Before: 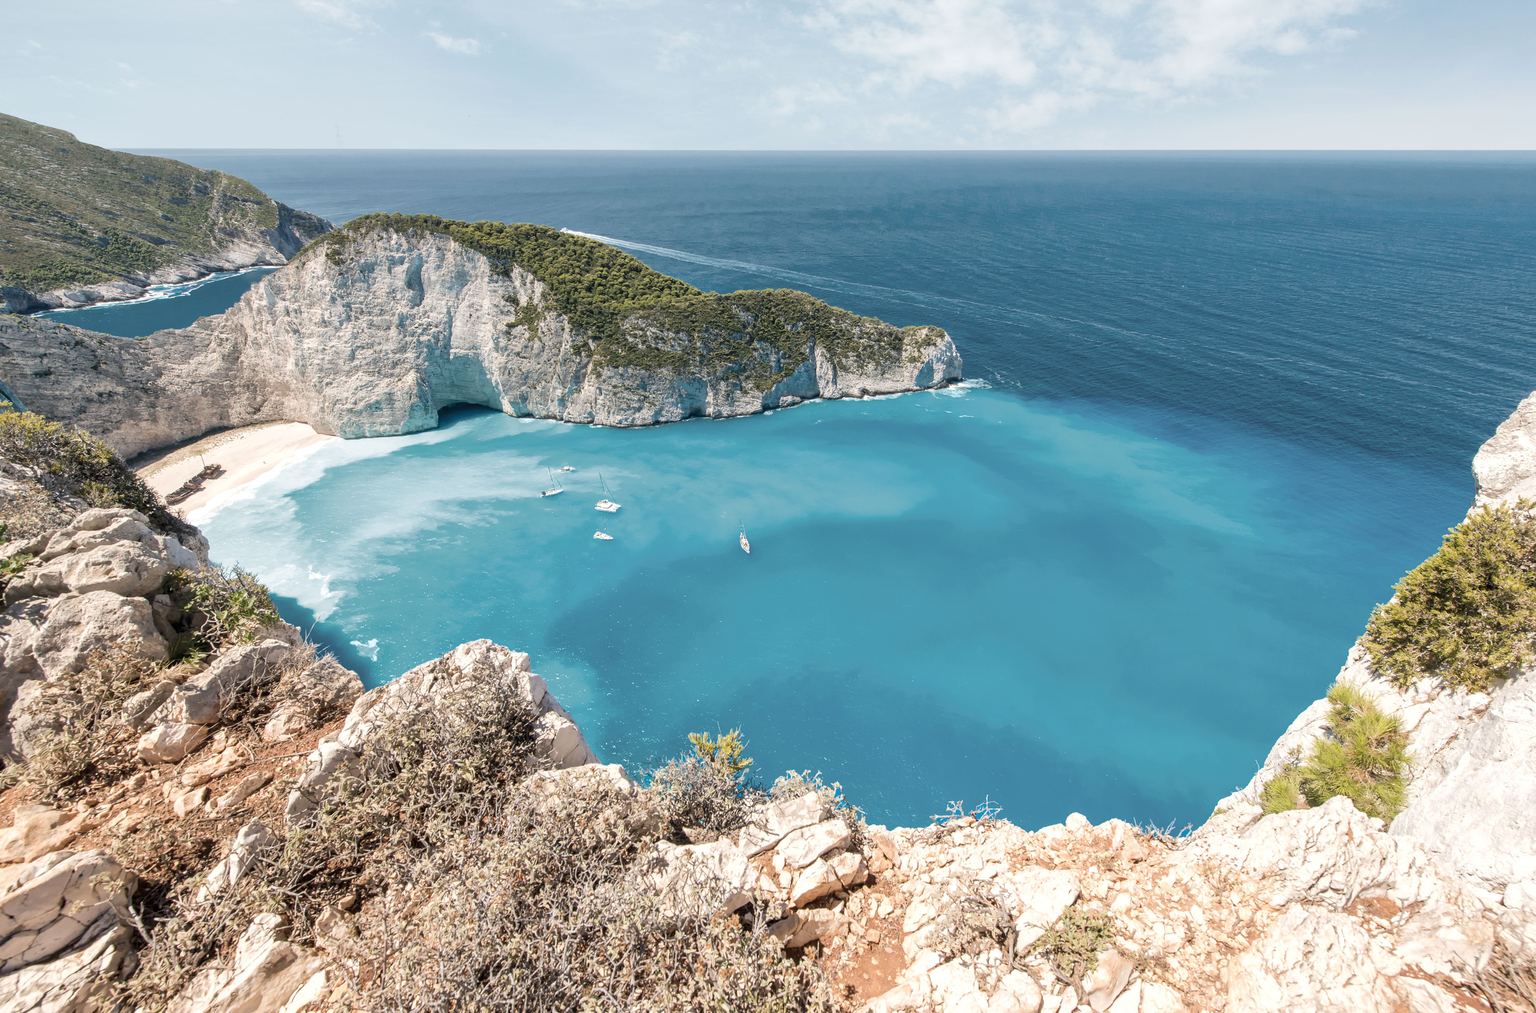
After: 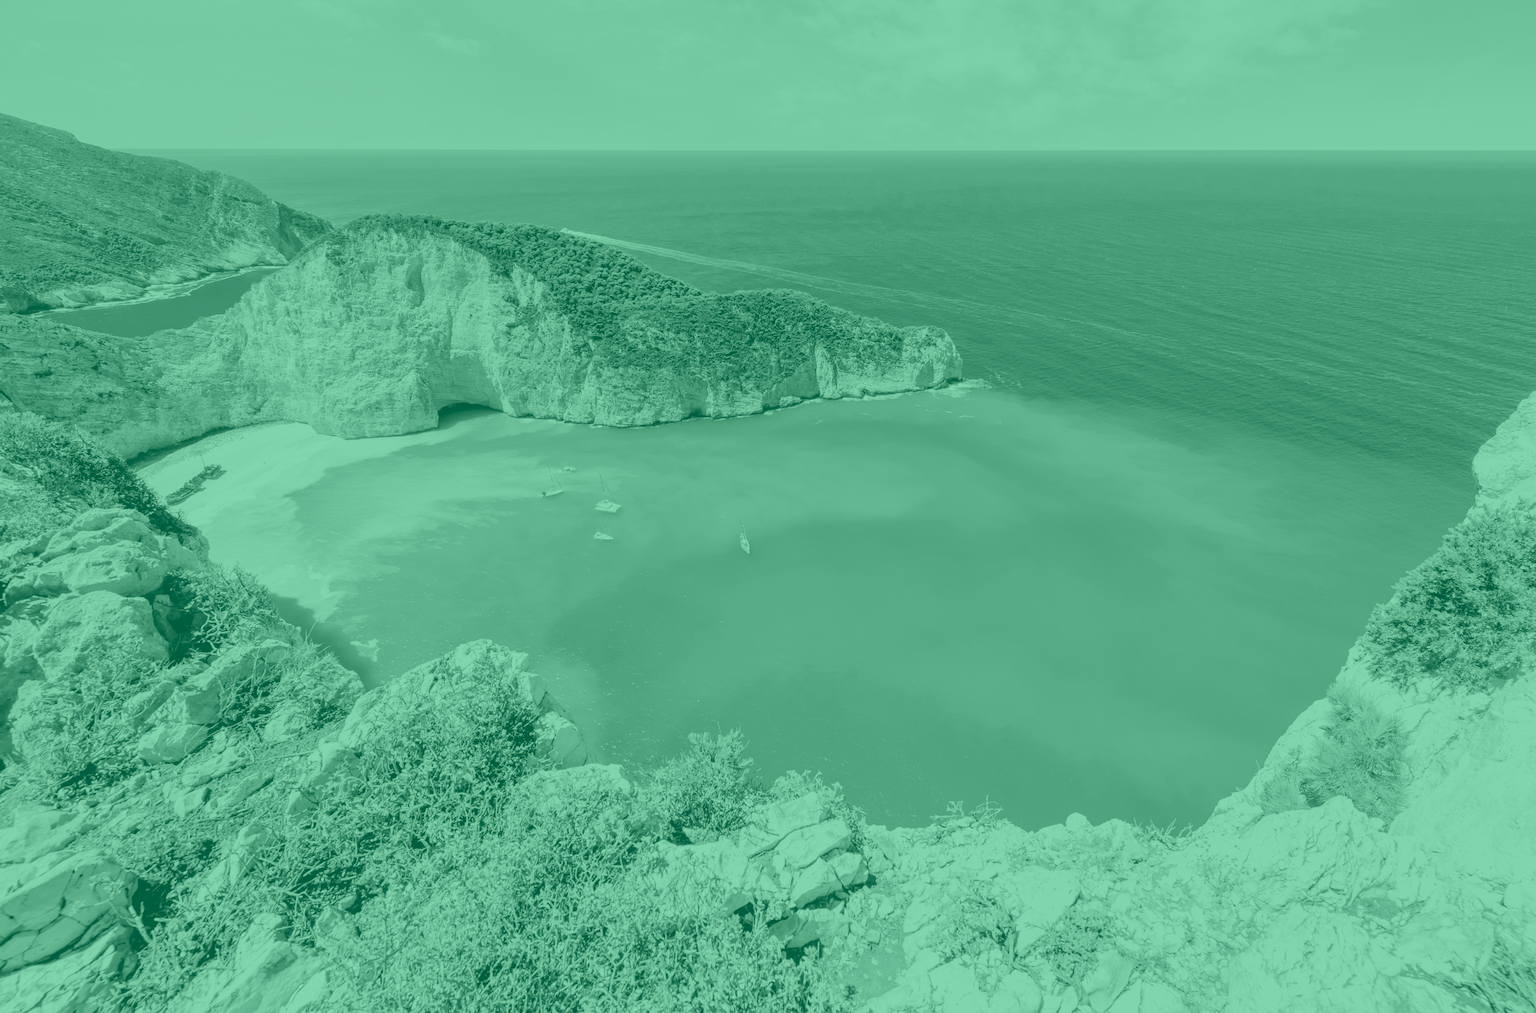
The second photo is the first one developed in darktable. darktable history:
local contrast: highlights 100%, shadows 100%, detail 120%, midtone range 0.2
filmic rgb: black relative exposure -4.88 EV, hardness 2.82
colorize: hue 147.6°, saturation 65%, lightness 21.64%
